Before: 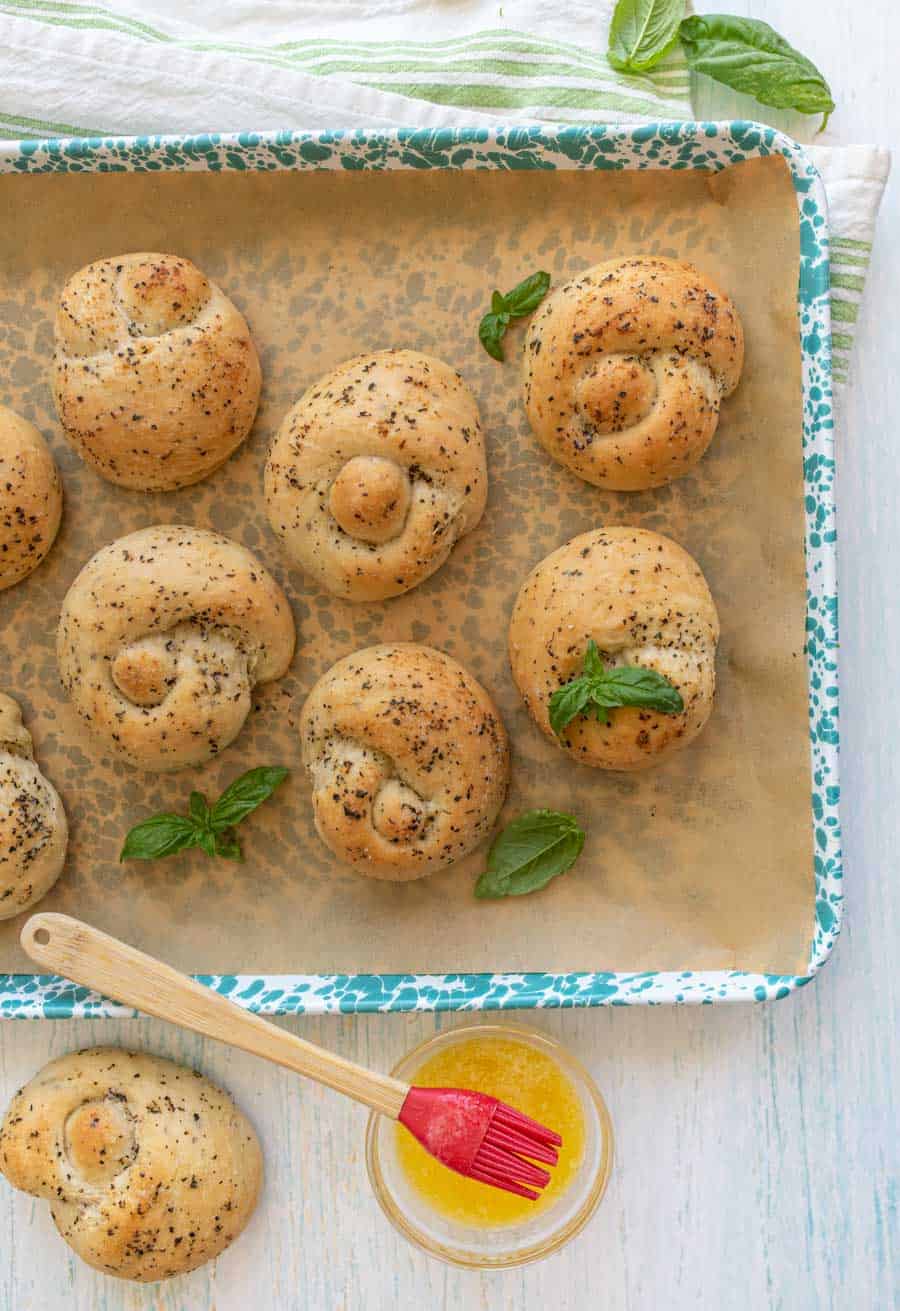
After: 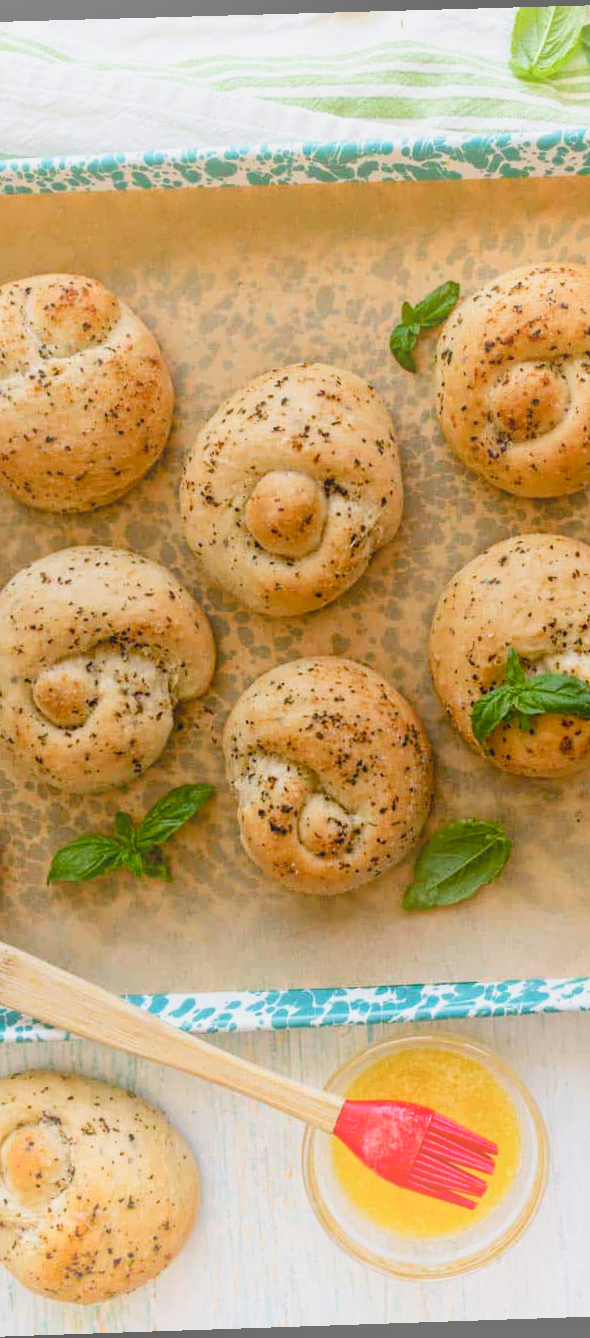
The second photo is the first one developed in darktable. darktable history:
local contrast: mode bilateral grid, contrast 15, coarseness 36, detail 105%, midtone range 0.2
color balance rgb: perceptual saturation grading › global saturation 20%, perceptual saturation grading › highlights -25%, perceptual saturation grading › shadows 25%
rotate and perspective: rotation -1.77°, lens shift (horizontal) 0.004, automatic cropping off
crop: left 10.644%, right 26.528%
contrast equalizer: y [[0.524, 0.538, 0.547, 0.548, 0.538, 0.524], [0.5 ×6], [0.5 ×6], [0 ×6], [0 ×6]]
bloom: size 40%
sigmoid: contrast 1.22, skew 0.65
